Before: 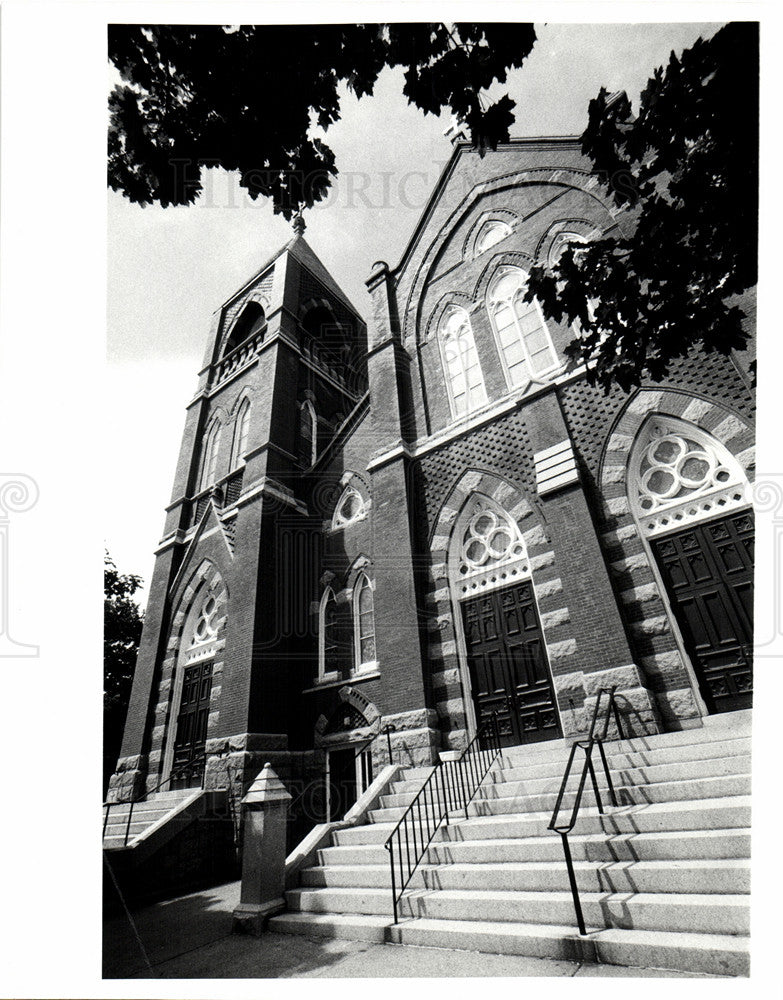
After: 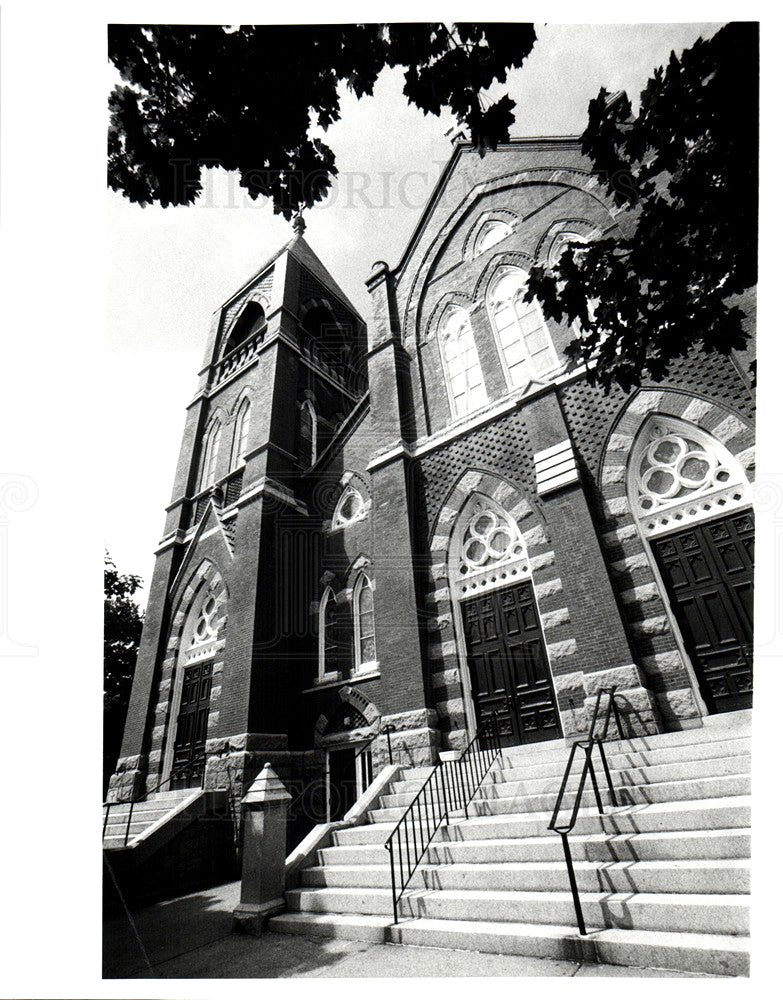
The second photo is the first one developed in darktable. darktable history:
color balance rgb: highlights gain › luminance 17.997%, perceptual saturation grading › global saturation 20%, perceptual saturation grading › highlights -50.509%, perceptual saturation grading › shadows 30.197%, global vibrance 20.361%
